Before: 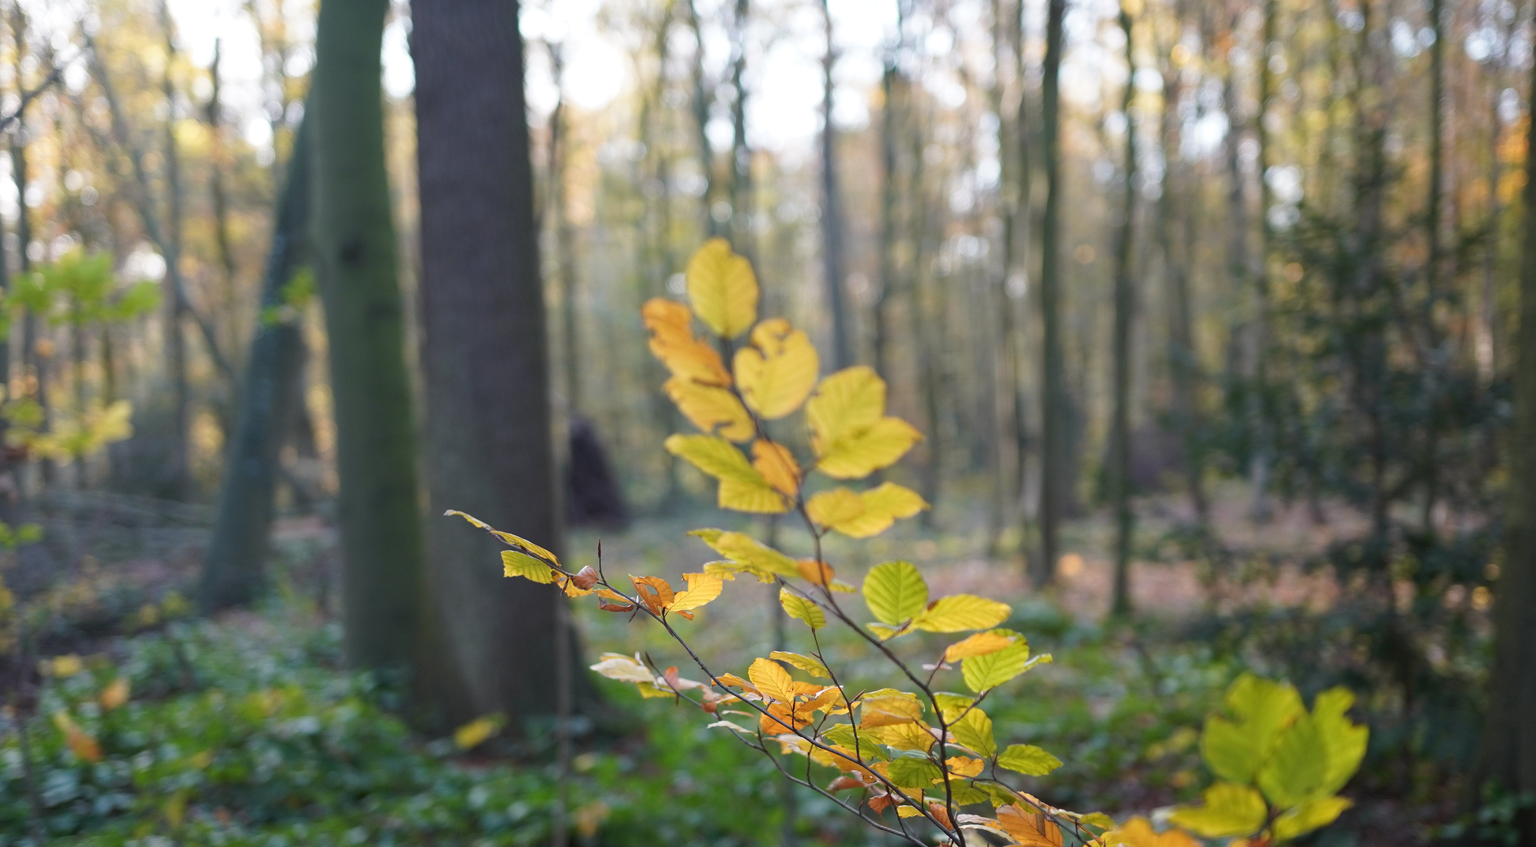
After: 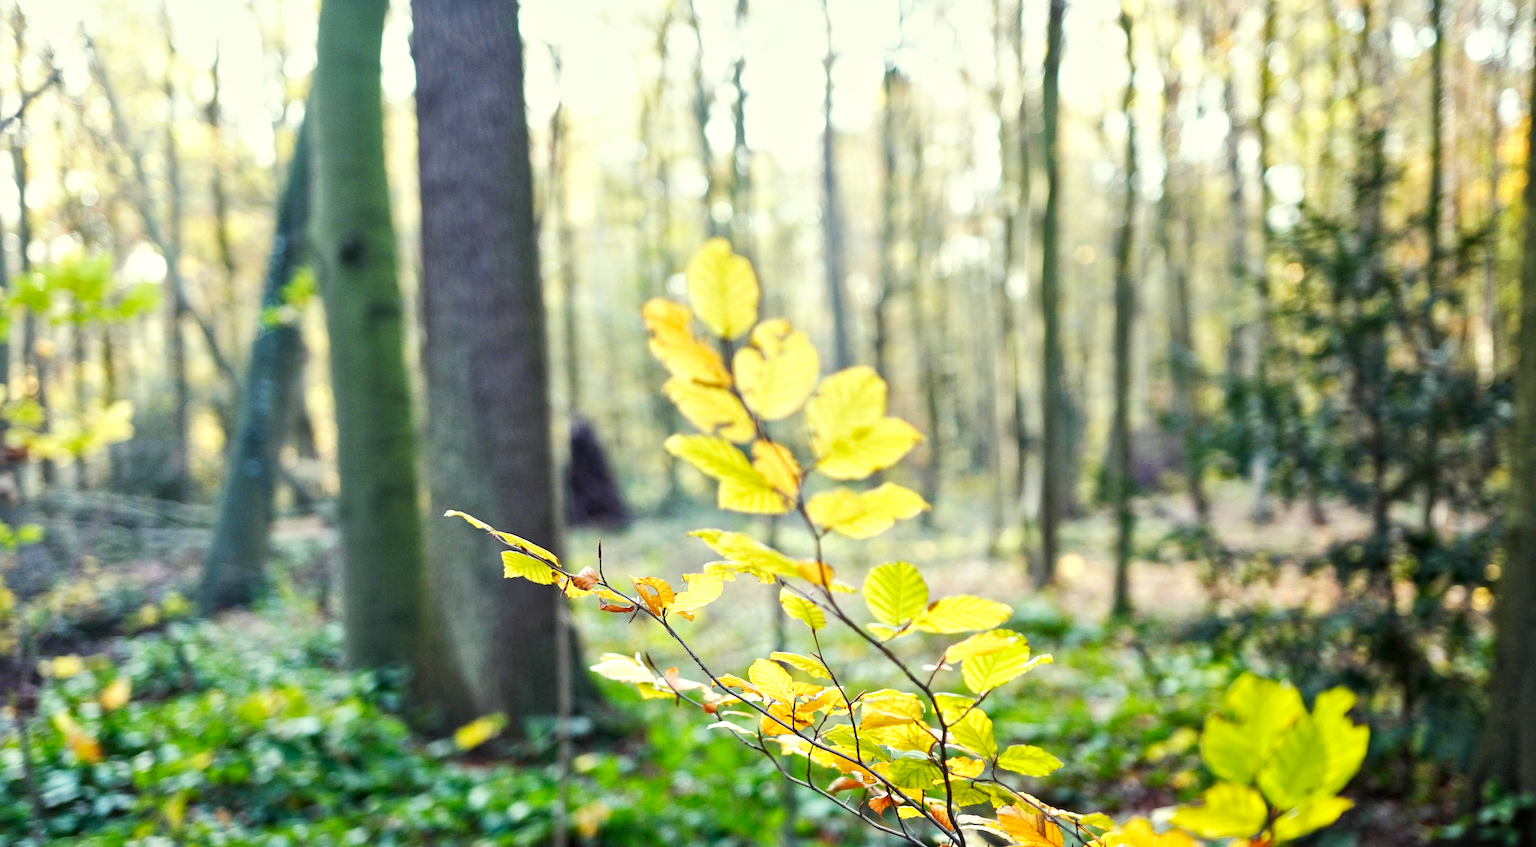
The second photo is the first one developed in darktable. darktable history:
local contrast: mode bilateral grid, contrast 25, coarseness 60, detail 151%, midtone range 0.2
base curve: curves: ch0 [(0, 0.003) (0.001, 0.002) (0.006, 0.004) (0.02, 0.022) (0.048, 0.086) (0.094, 0.234) (0.162, 0.431) (0.258, 0.629) (0.385, 0.8) (0.548, 0.918) (0.751, 0.988) (1, 1)], preserve colors none
color correction: highlights a* -5.94, highlights b* 11.19
